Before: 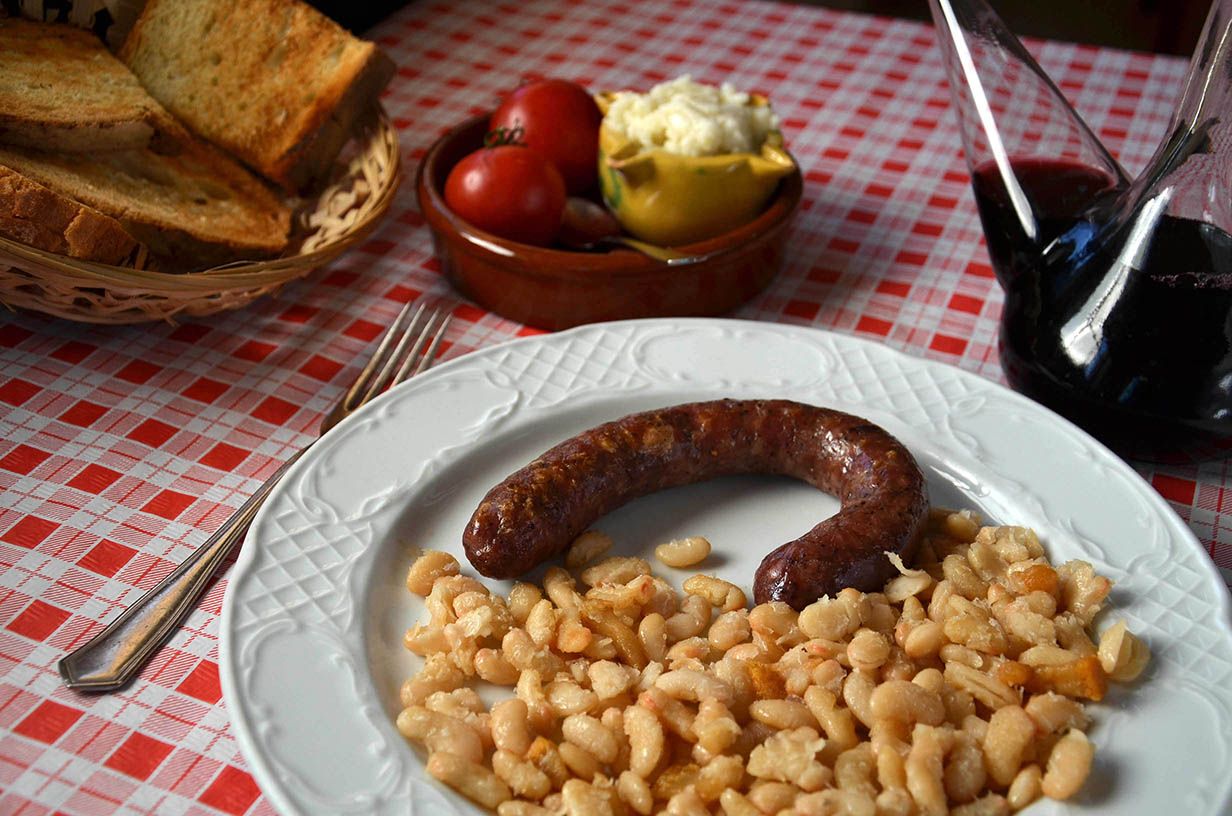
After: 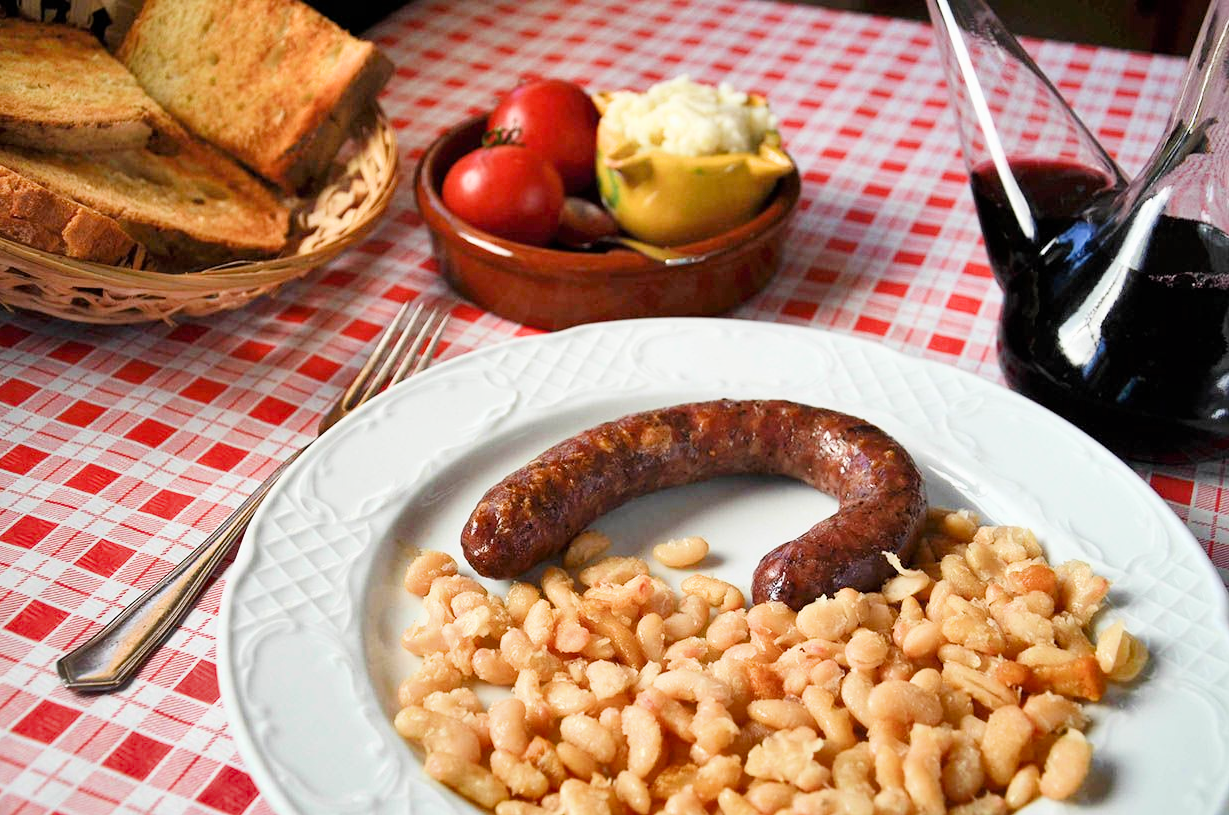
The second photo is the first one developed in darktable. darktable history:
crop: left 0.181%
exposure: black level correction 0, exposure 1.673 EV, compensate highlight preservation false
filmic rgb: black relative exposure -7.65 EV, white relative exposure 4.56 EV, hardness 3.61, preserve chrominance max RGB
shadows and highlights: shadows 25.32, highlights -47.91, shadows color adjustment 98.02%, highlights color adjustment 58.01%, soften with gaussian
